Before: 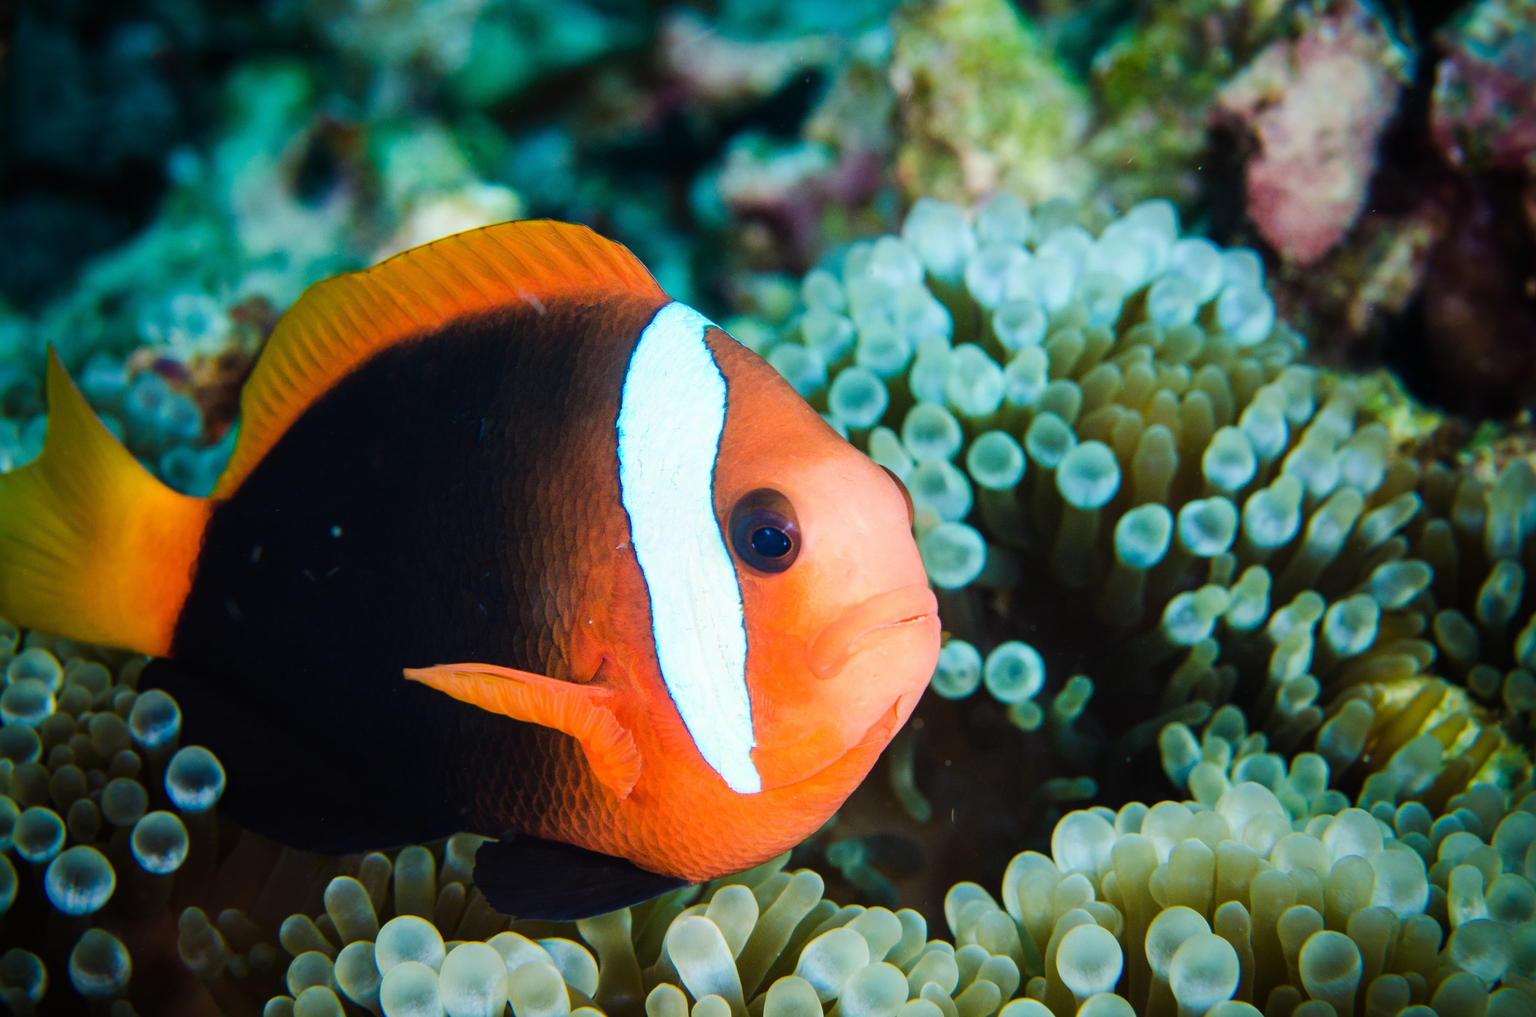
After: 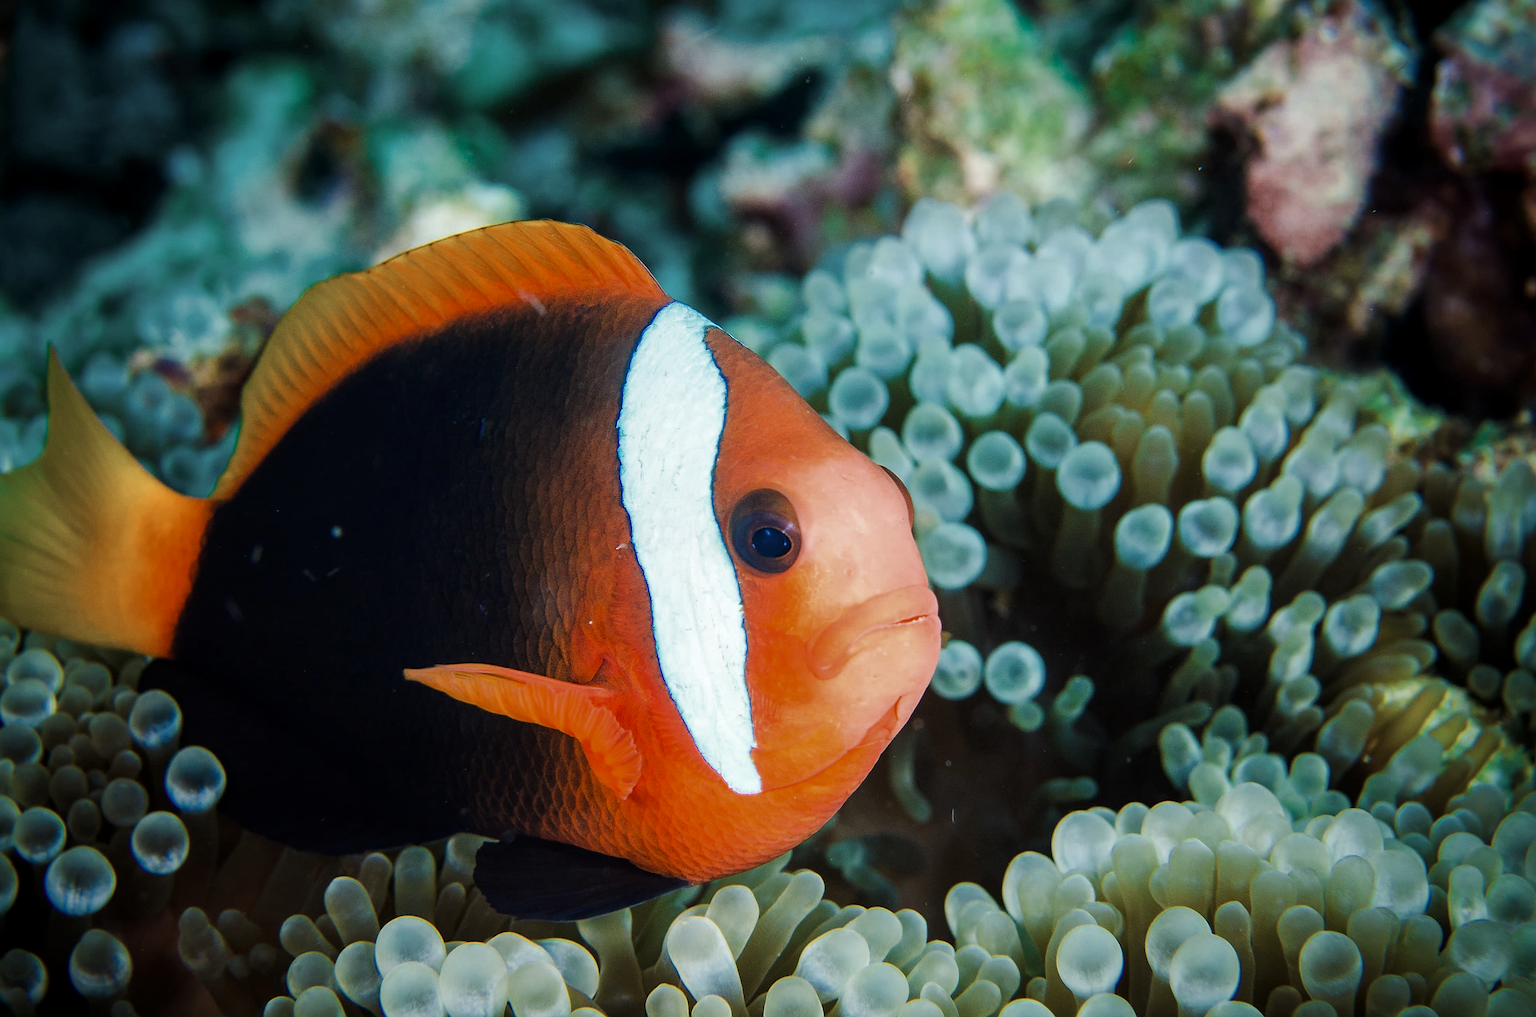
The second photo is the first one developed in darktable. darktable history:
color zones: curves: ch0 [(0, 0.5) (0.125, 0.4) (0.25, 0.5) (0.375, 0.4) (0.5, 0.4) (0.625, 0.35) (0.75, 0.35) (0.875, 0.5)]; ch1 [(0, 0.35) (0.125, 0.45) (0.25, 0.35) (0.375, 0.35) (0.5, 0.35) (0.625, 0.35) (0.75, 0.45) (0.875, 0.35)]; ch2 [(0, 0.6) (0.125, 0.5) (0.25, 0.5) (0.375, 0.6) (0.5, 0.6) (0.625, 0.5) (0.75, 0.5) (0.875, 0.5)]
local contrast: highlights 101%, shadows 99%, detail 120%, midtone range 0.2
sharpen: radius 1.389, amount 1.244, threshold 0.847
